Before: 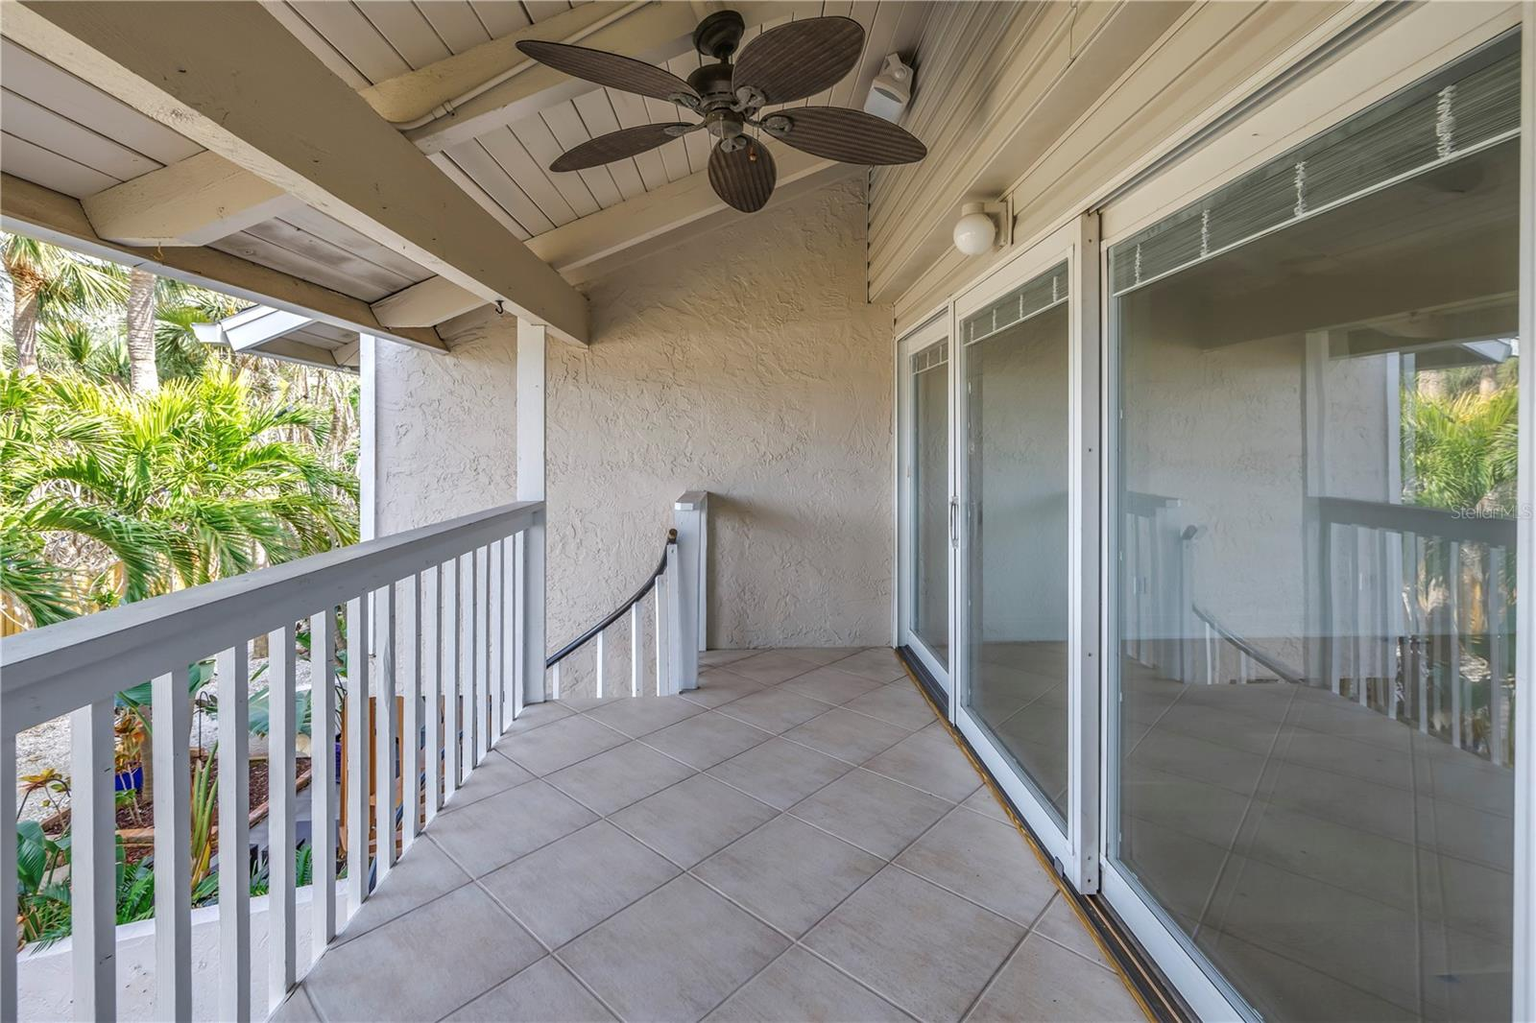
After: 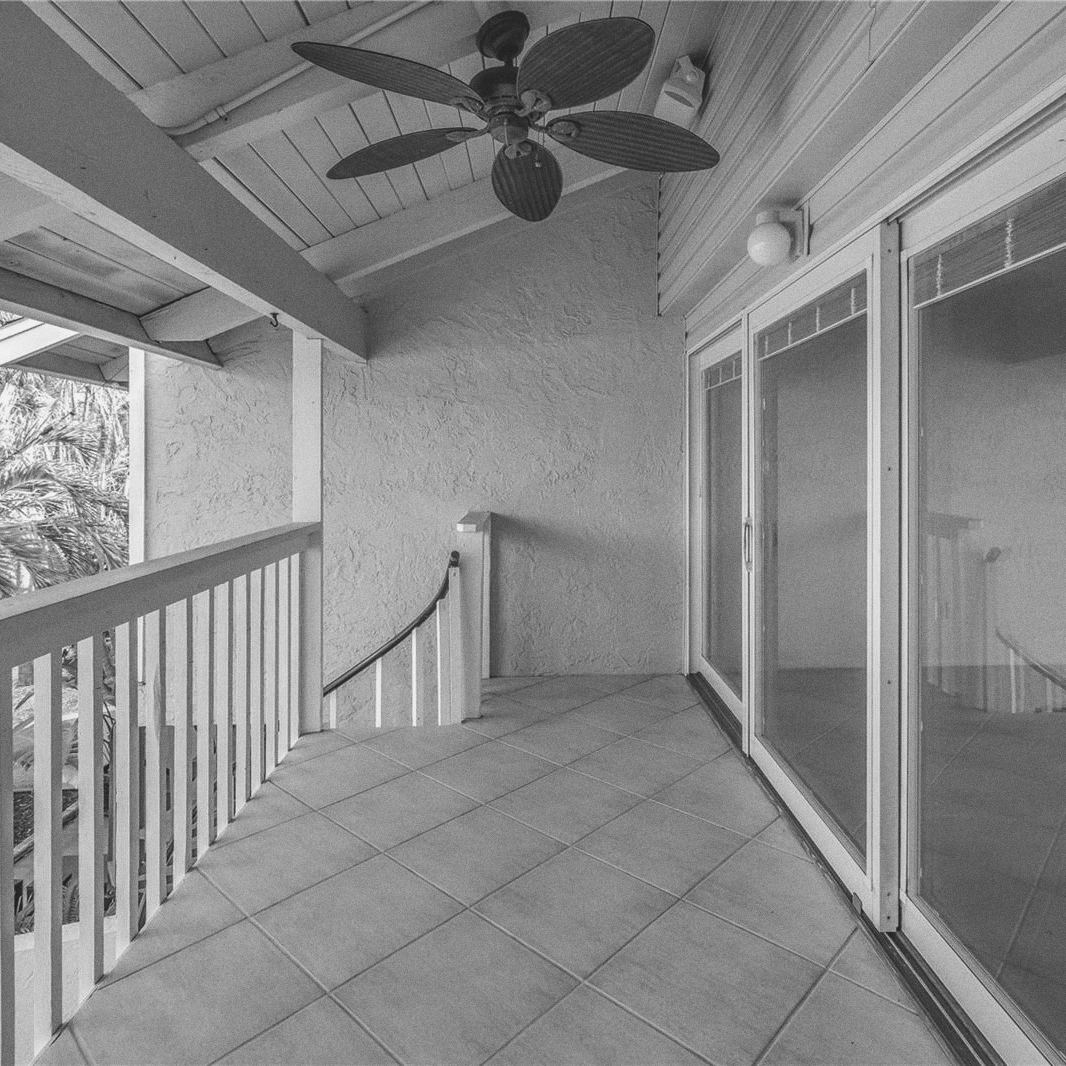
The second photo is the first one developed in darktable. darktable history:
exposure: black level correction -0.015, compensate highlight preservation false
grain: on, module defaults
crop: left 15.419%, right 17.914%
monochrome: a 30.25, b 92.03
